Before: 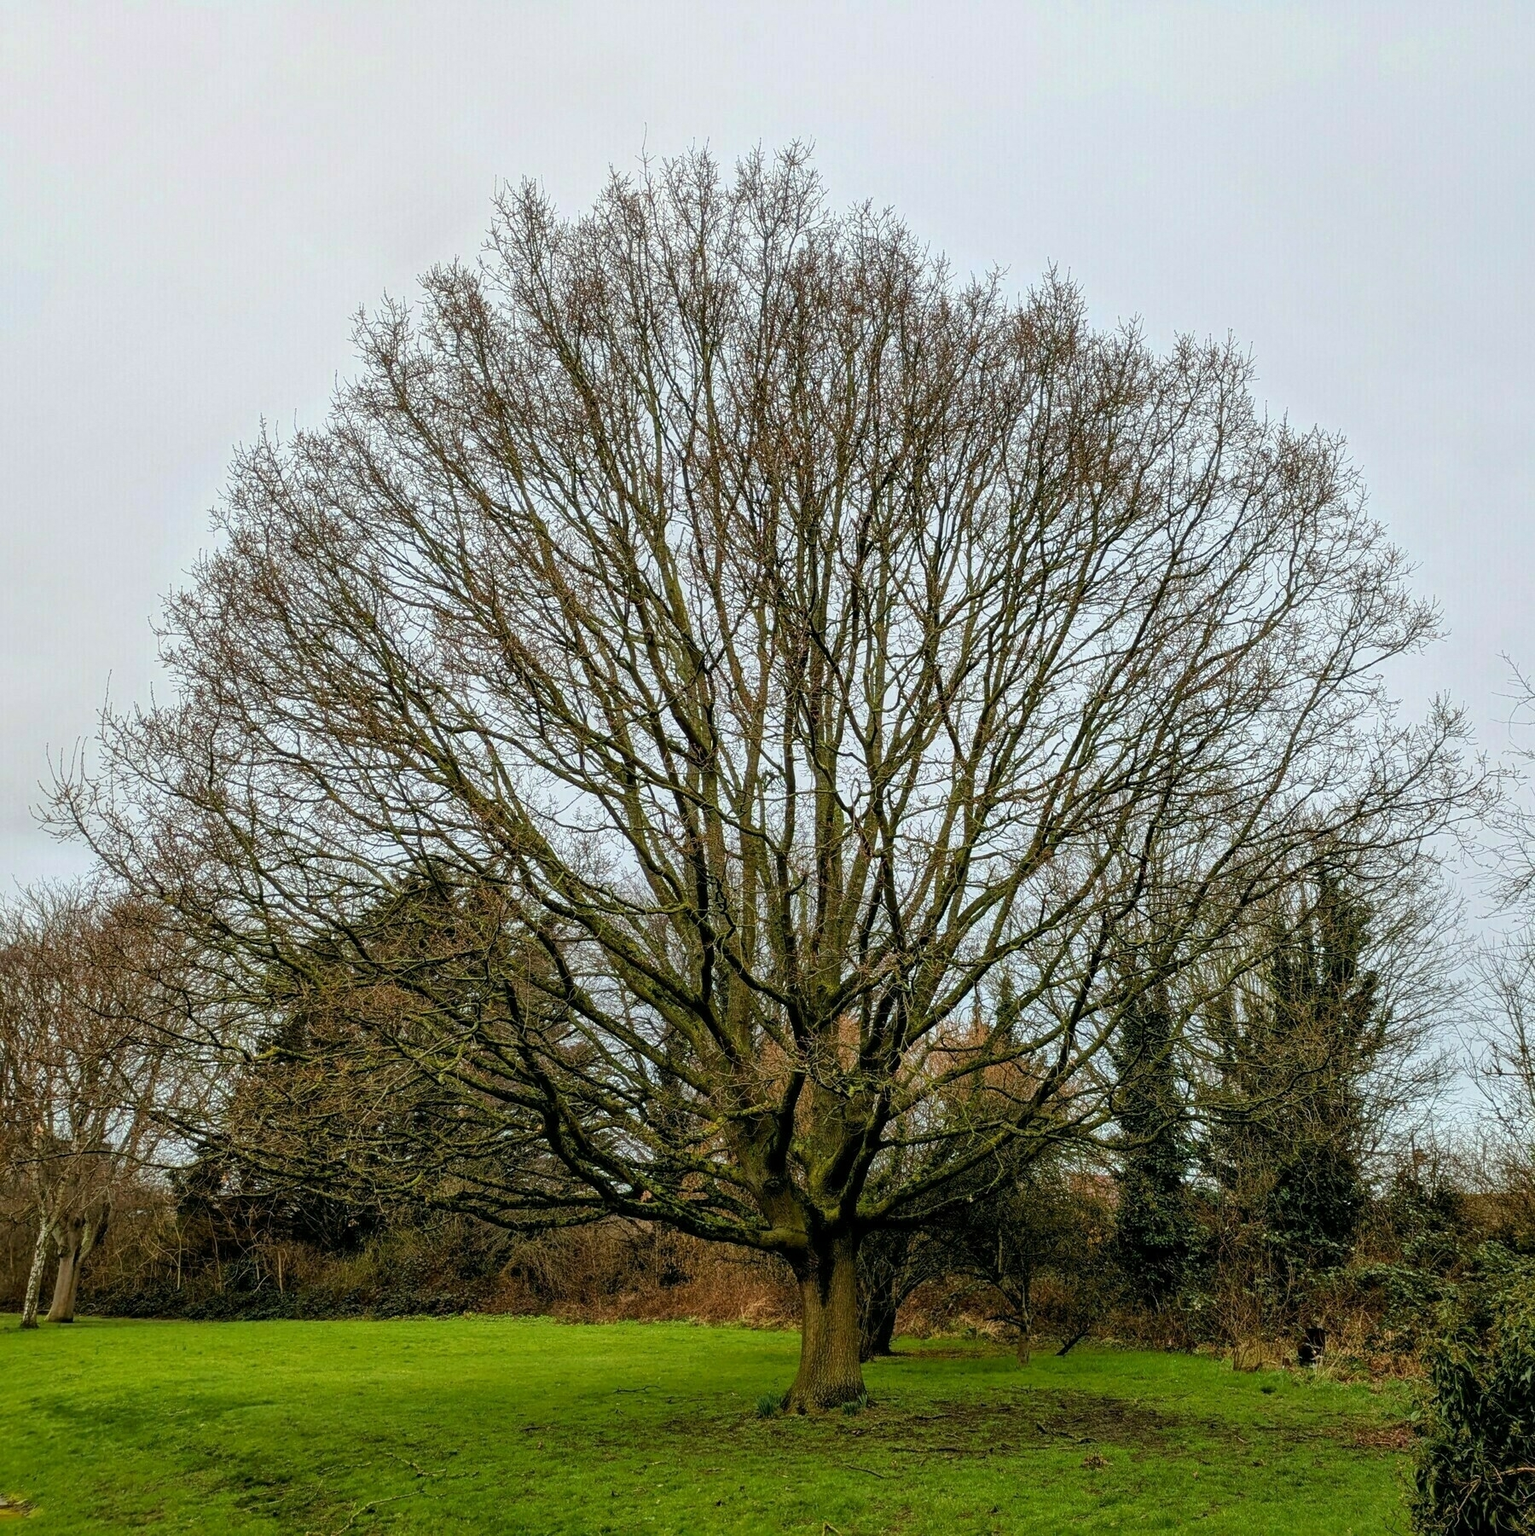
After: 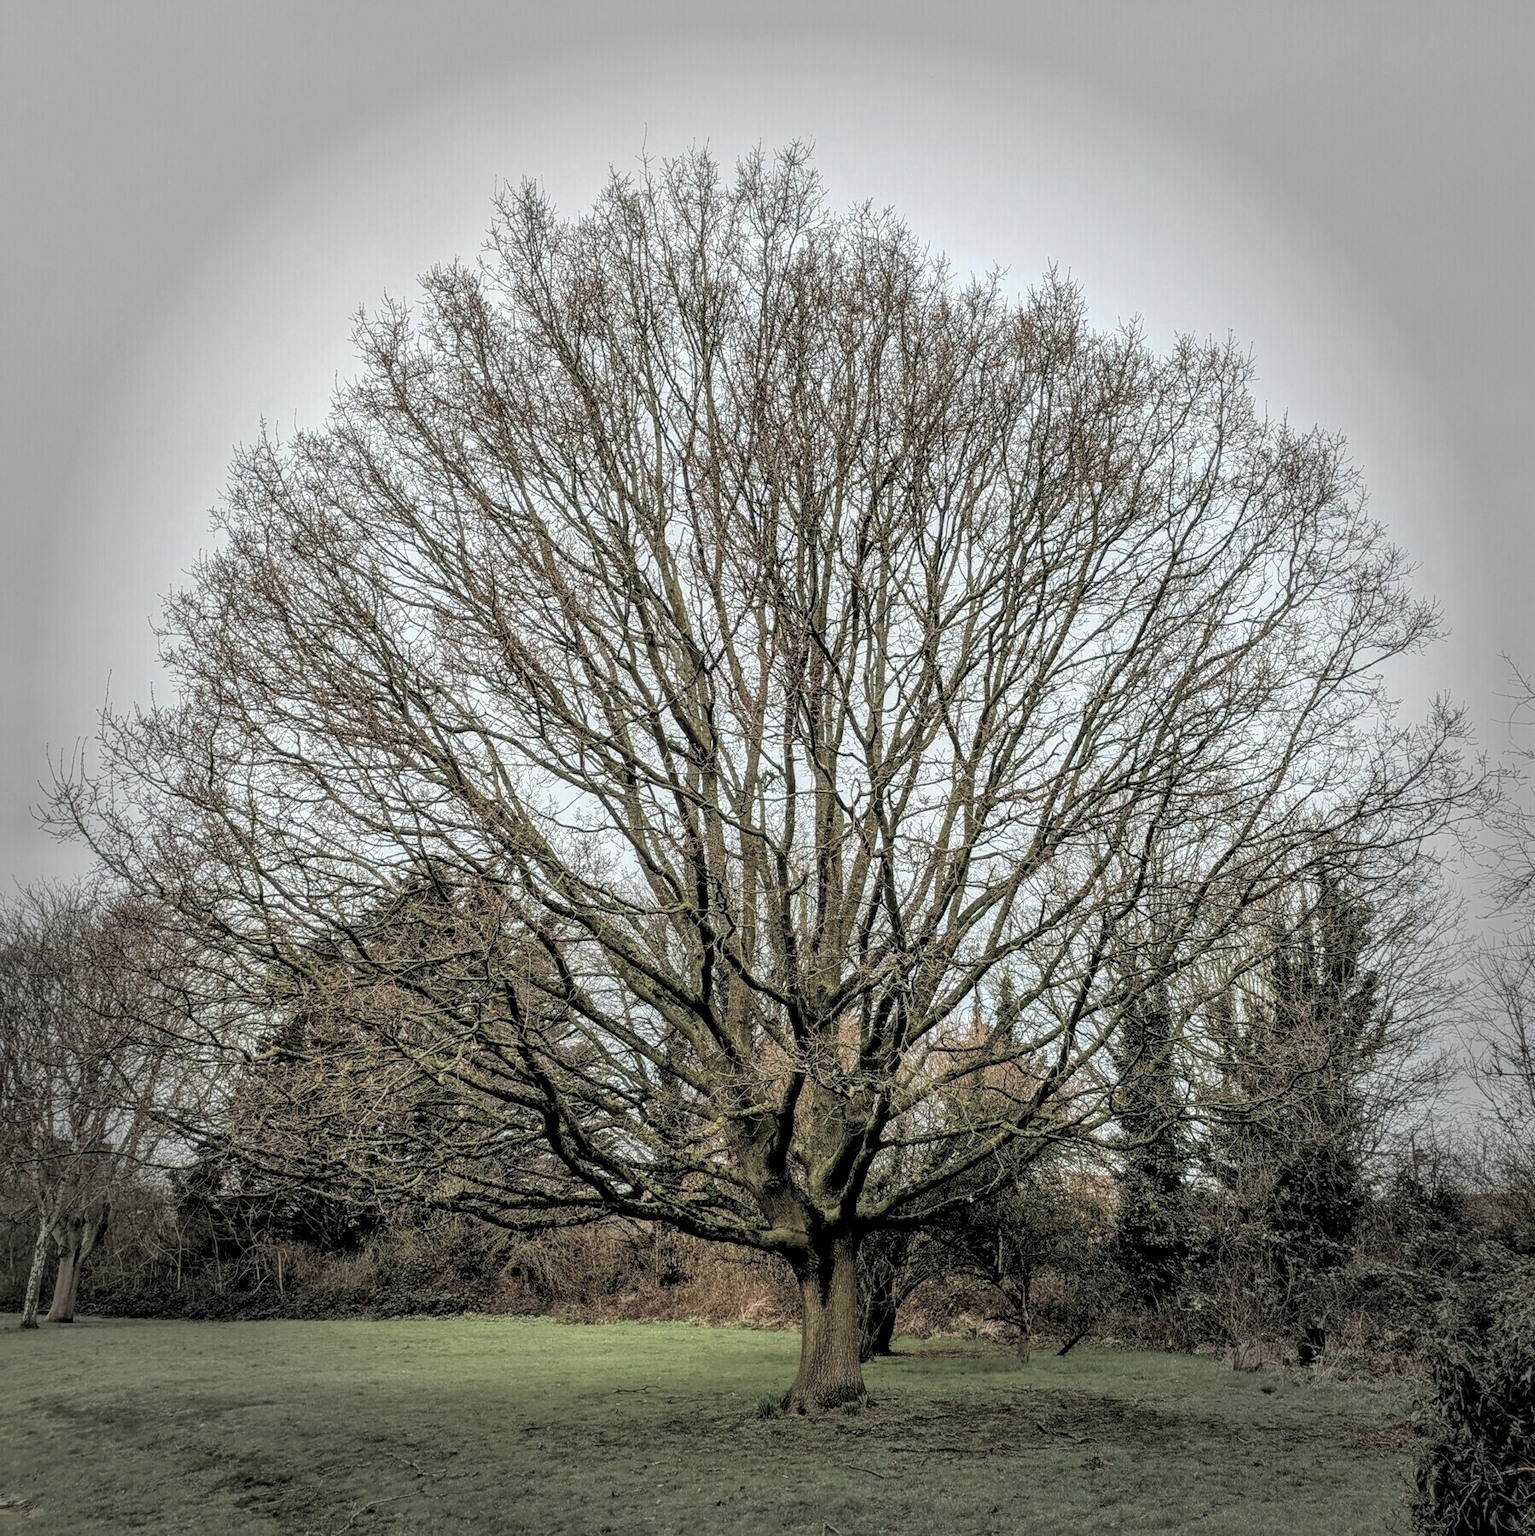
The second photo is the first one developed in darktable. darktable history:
local contrast: detail 130%
vignetting: fall-off start 68.14%, fall-off radius 28.82%, width/height ratio 0.994, shape 0.862
contrast brightness saturation: brightness 0.189, saturation -0.481
